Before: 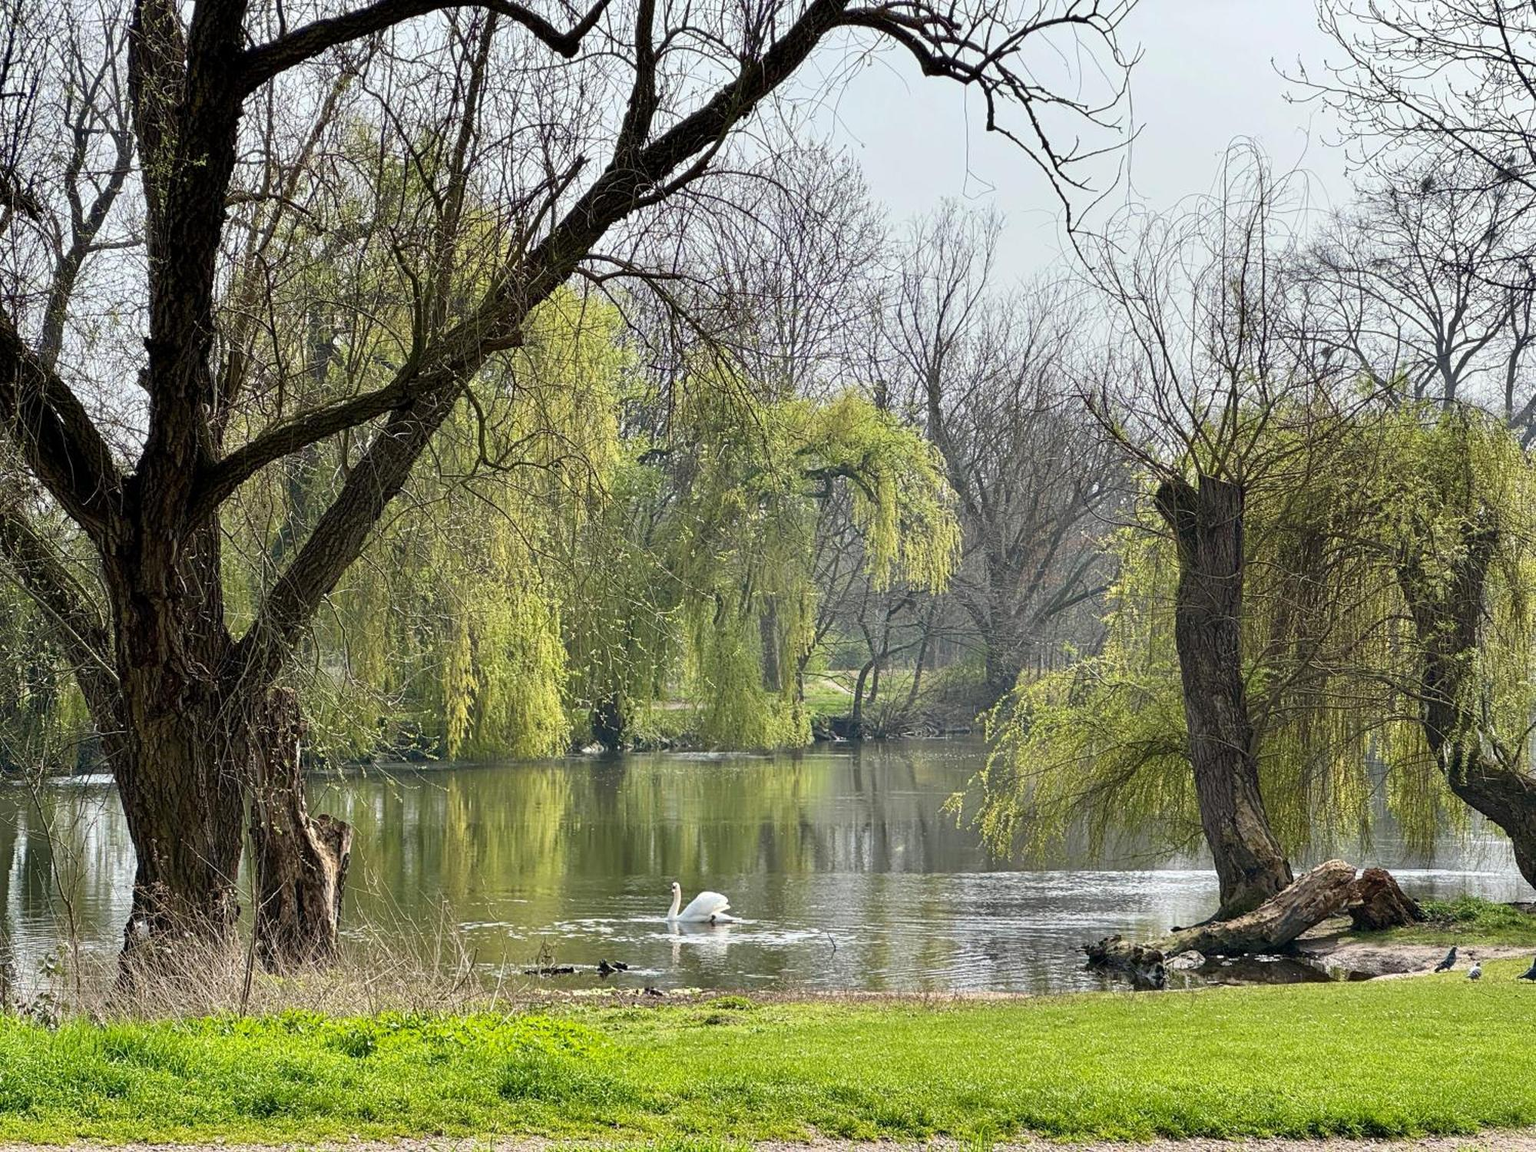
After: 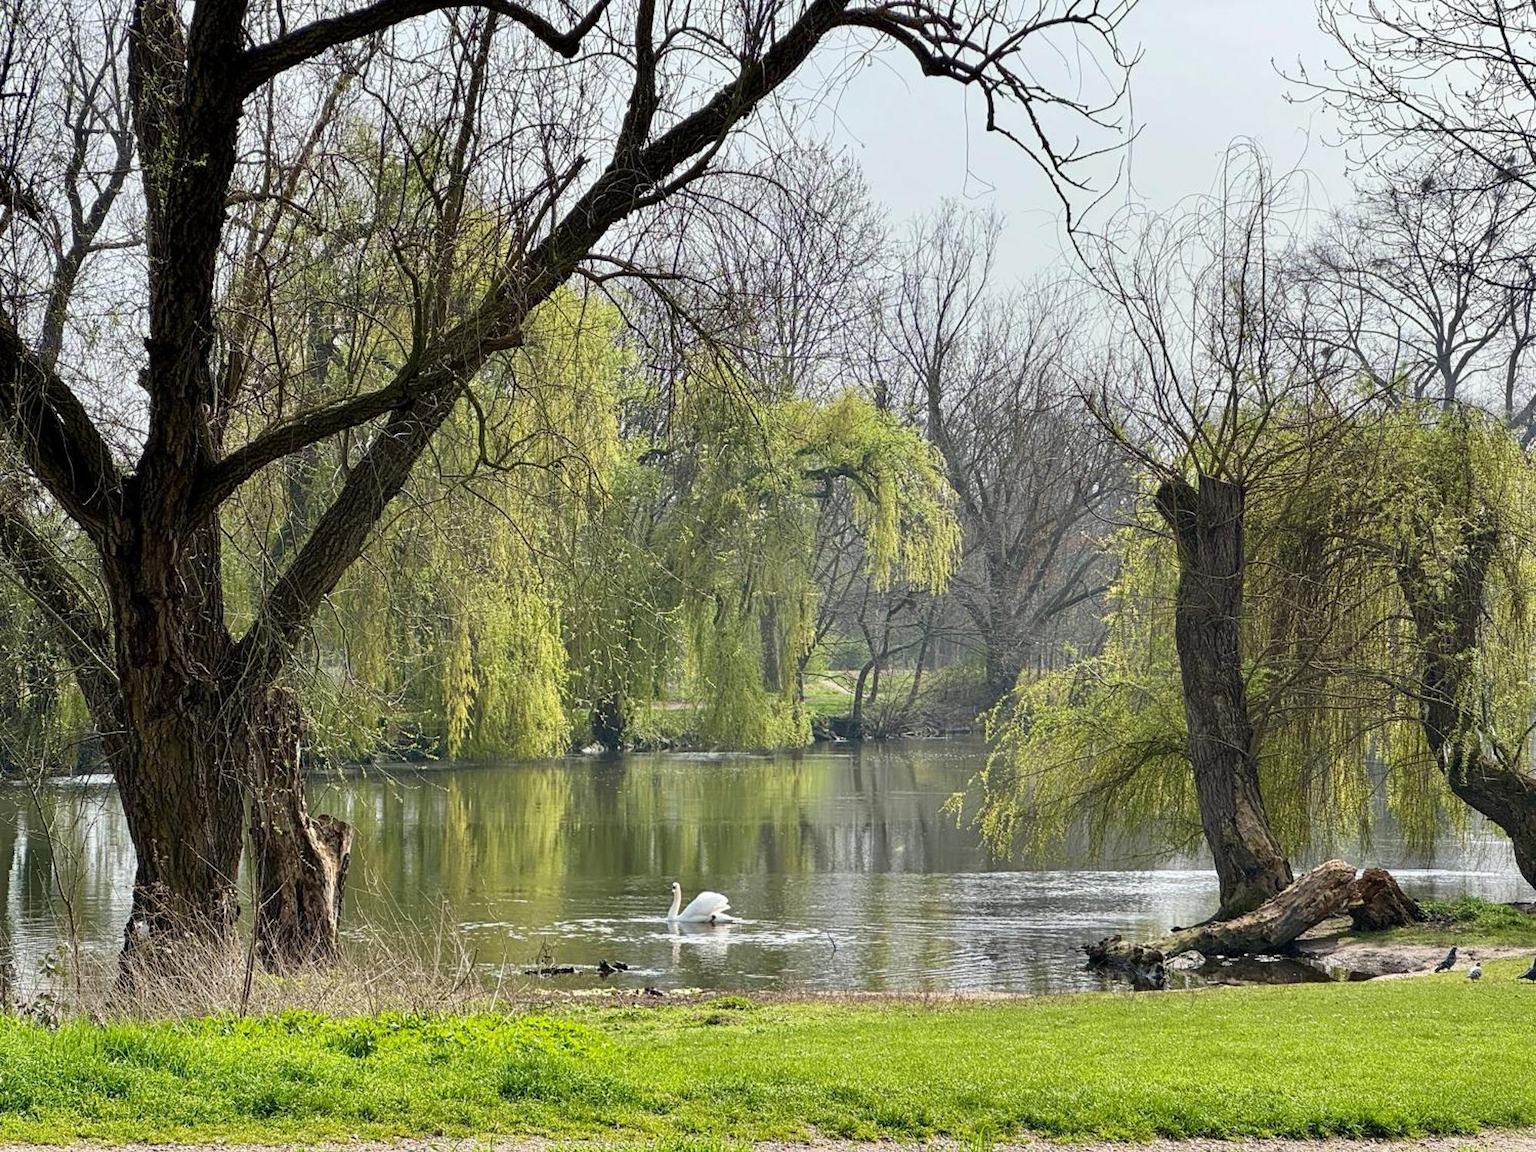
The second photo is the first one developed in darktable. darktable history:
shadows and highlights: radius 331.43, shadows 54.17, highlights -99.12, compress 94.31%, soften with gaussian
